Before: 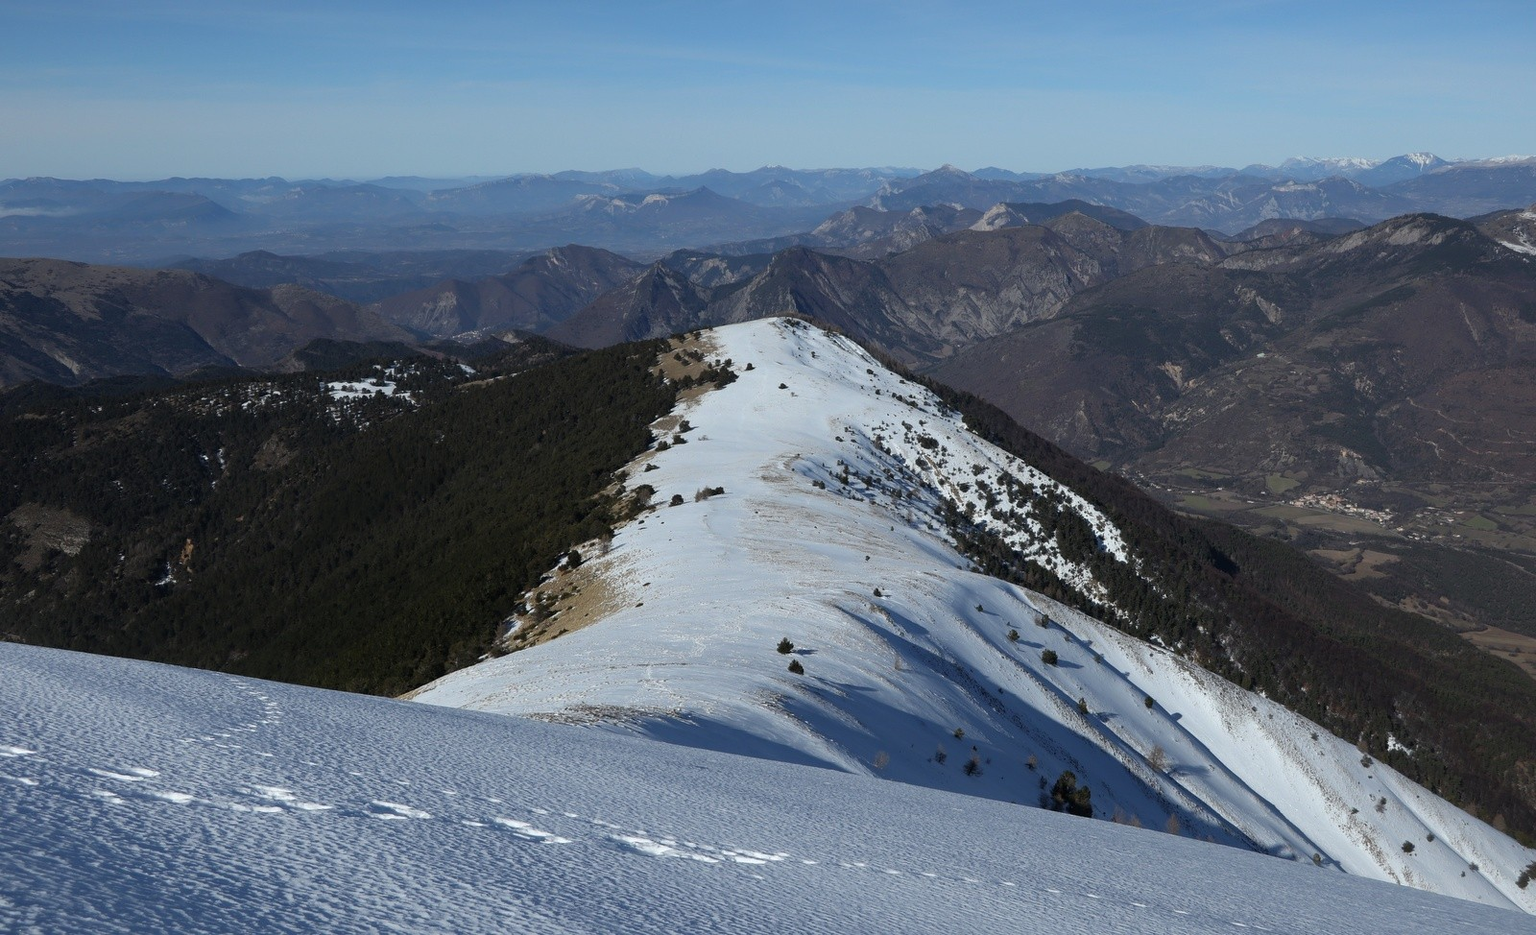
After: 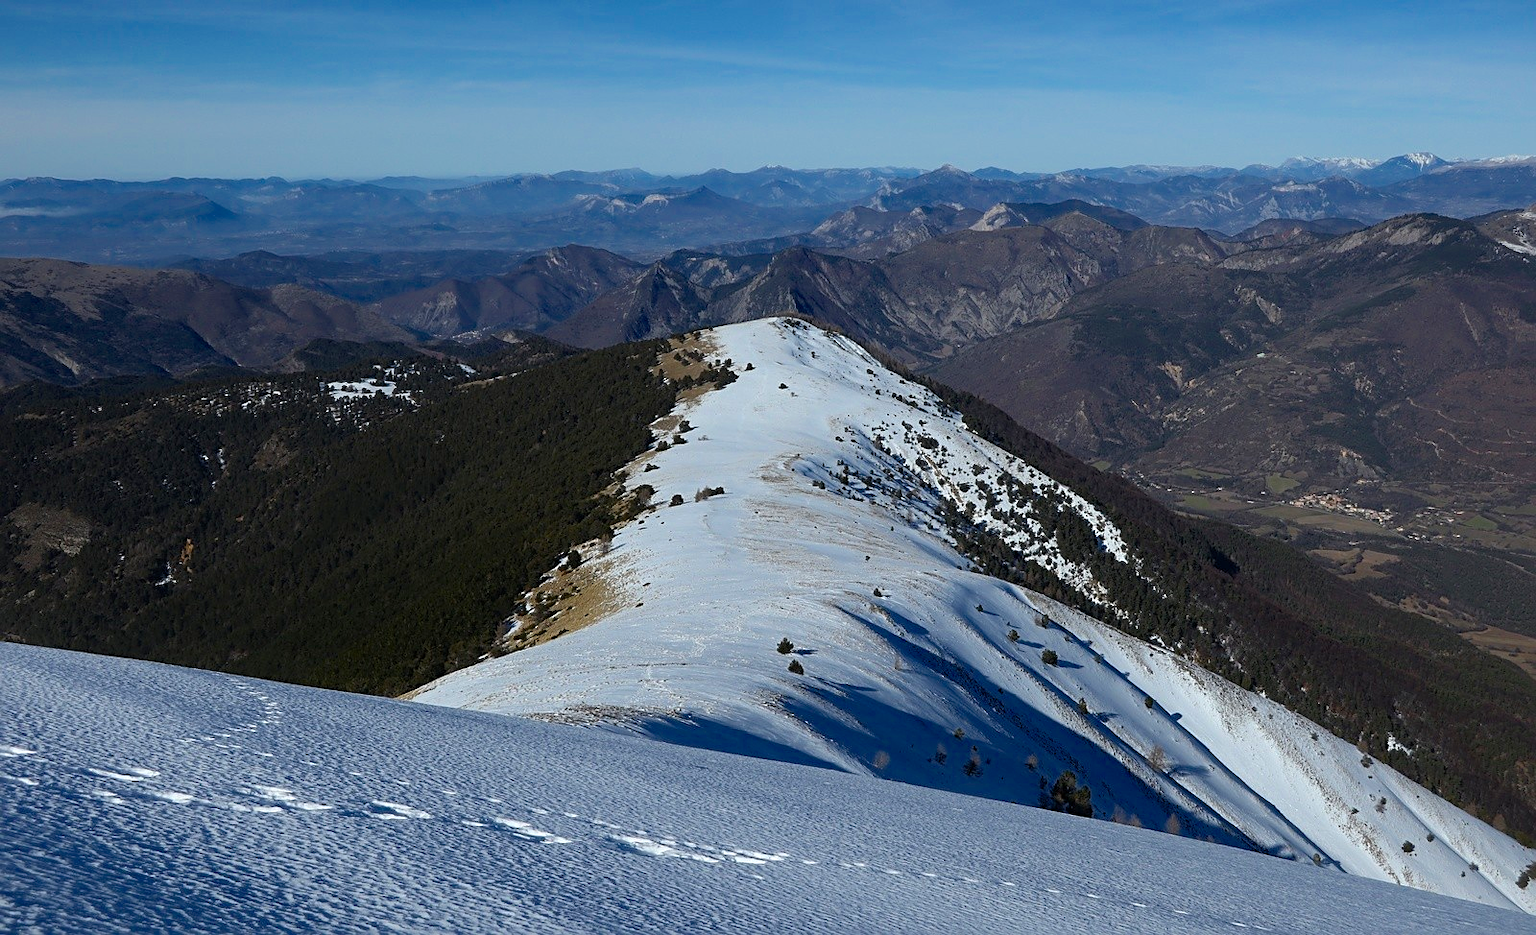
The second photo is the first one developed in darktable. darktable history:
color balance rgb: perceptual saturation grading › global saturation 25.6%, global vibrance 16.023%, saturation formula JzAzBz (2021)
sharpen: radius 1.934
